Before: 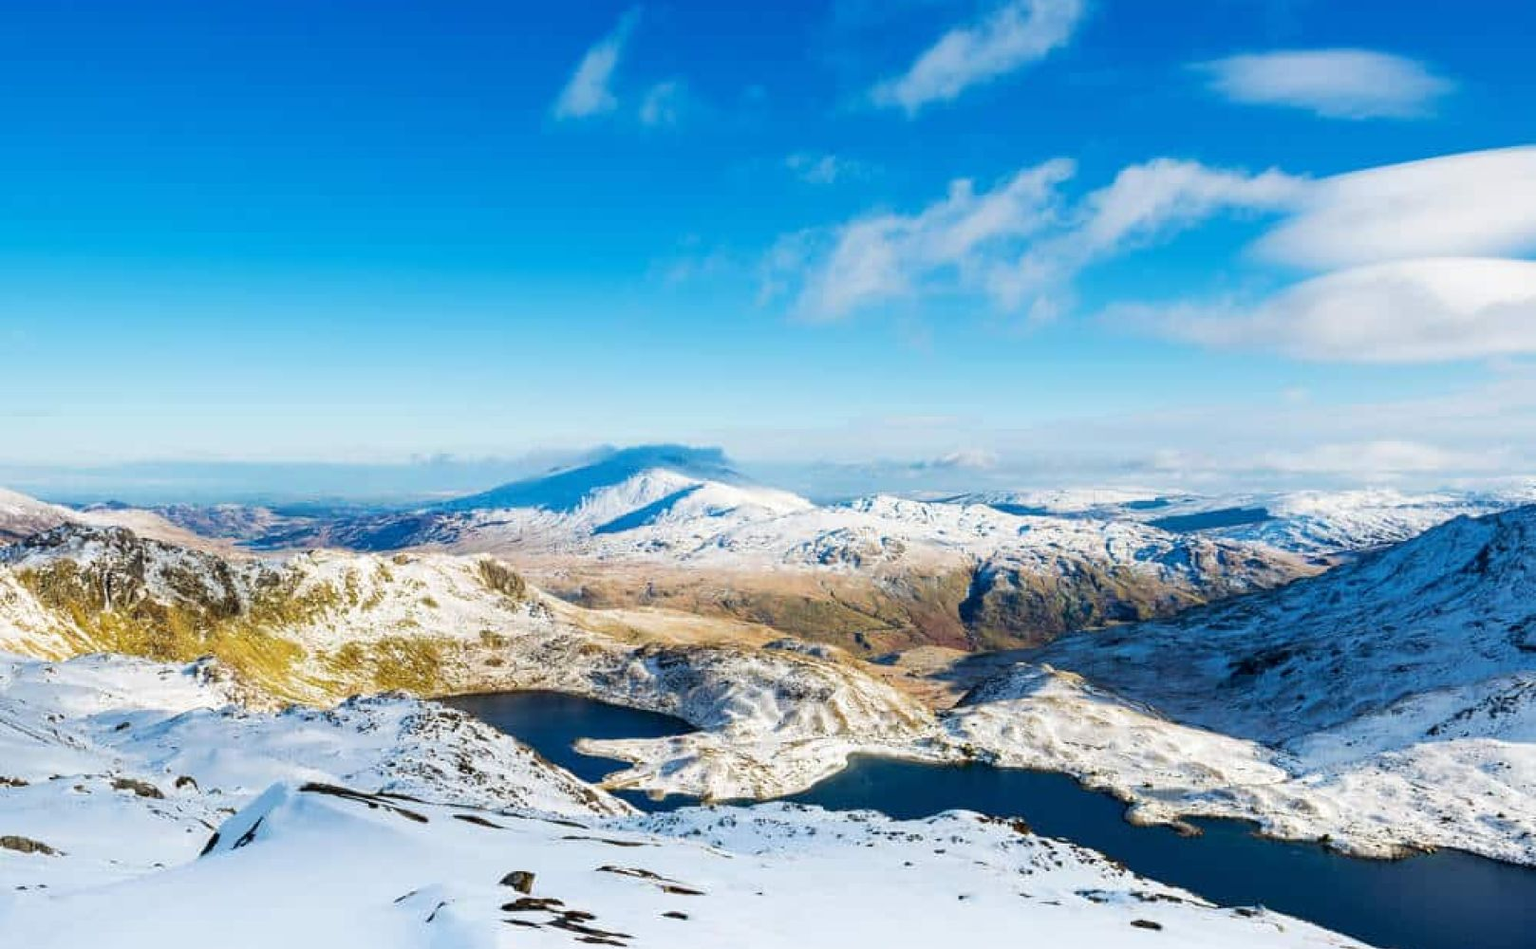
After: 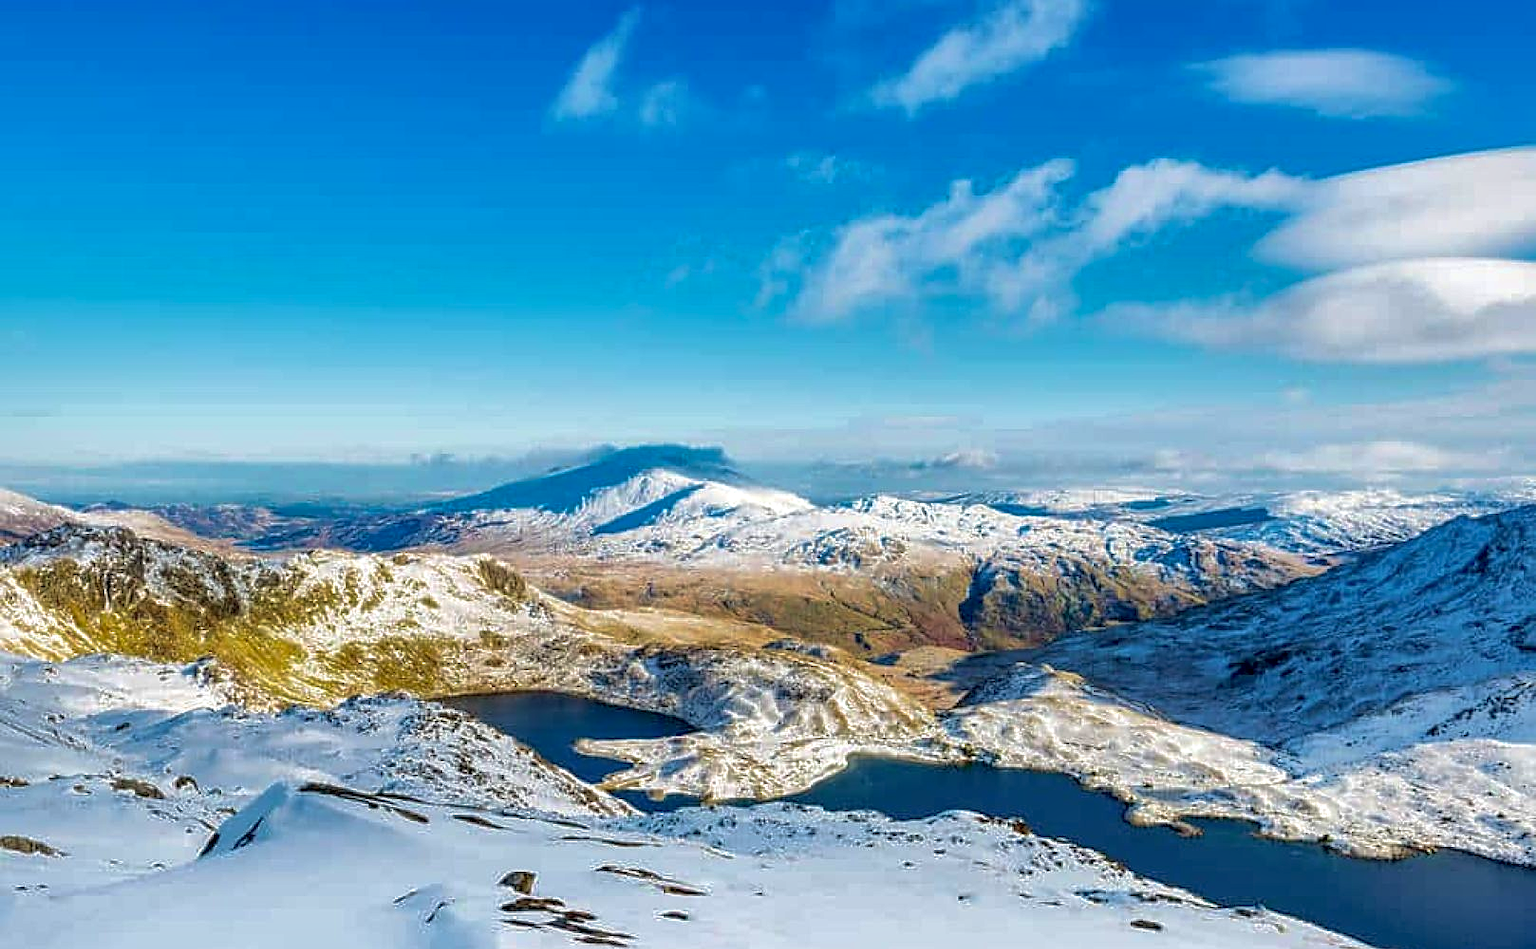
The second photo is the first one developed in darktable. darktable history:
velvia: on, module defaults
local contrast: detail 130%
sharpen: on, module defaults
shadows and highlights: highlights -59.81
